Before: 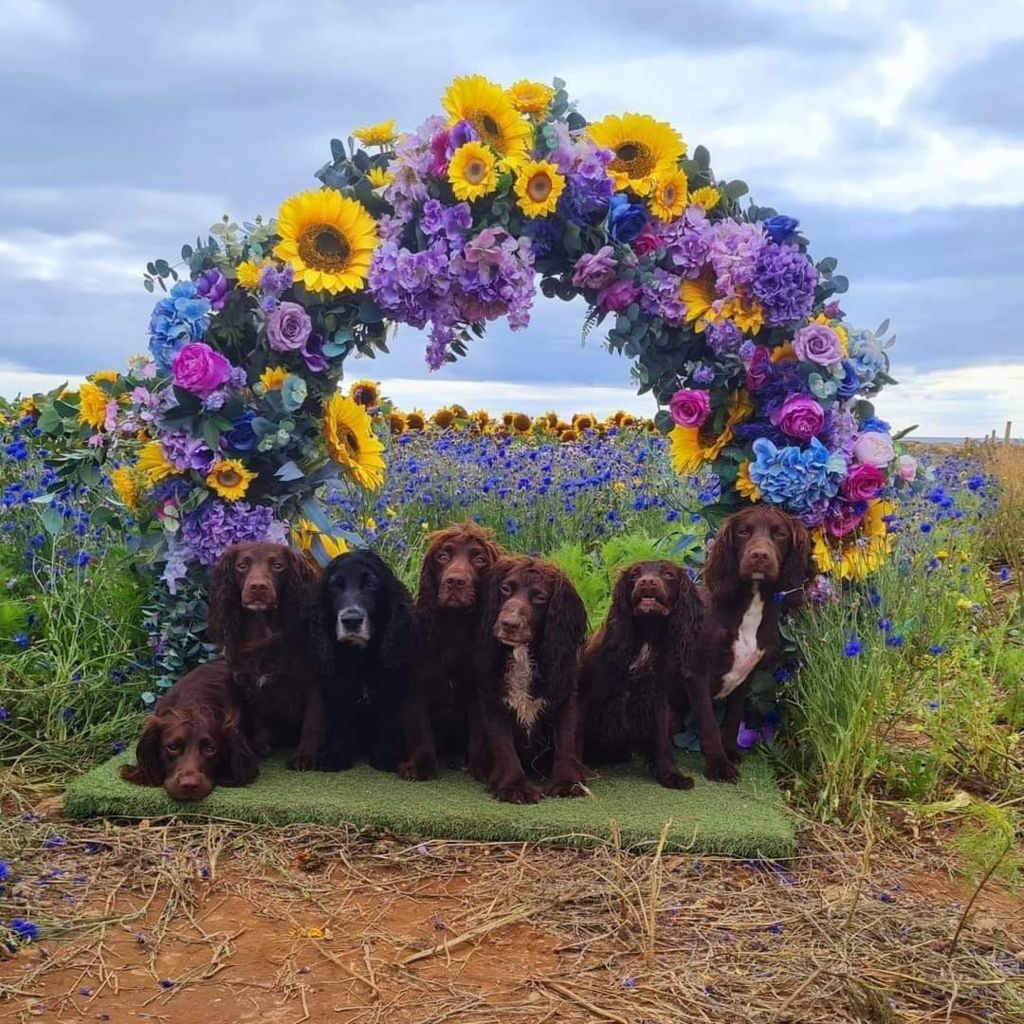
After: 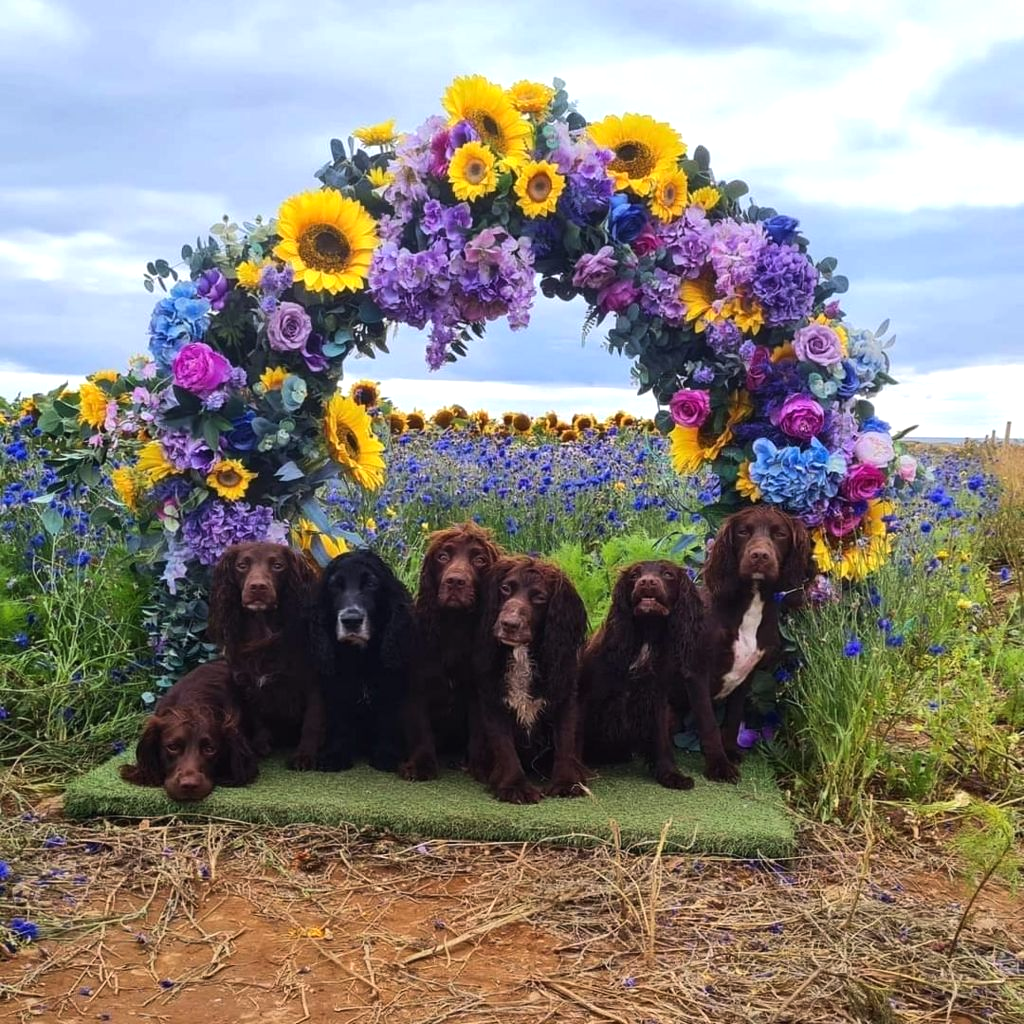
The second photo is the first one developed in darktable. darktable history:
tone equalizer: -8 EV -0.399 EV, -7 EV -0.365 EV, -6 EV -0.303 EV, -5 EV -0.212 EV, -3 EV 0.232 EV, -2 EV 0.361 EV, -1 EV 0.381 EV, +0 EV 0.444 EV, edges refinement/feathering 500, mask exposure compensation -1.57 EV, preserve details no
